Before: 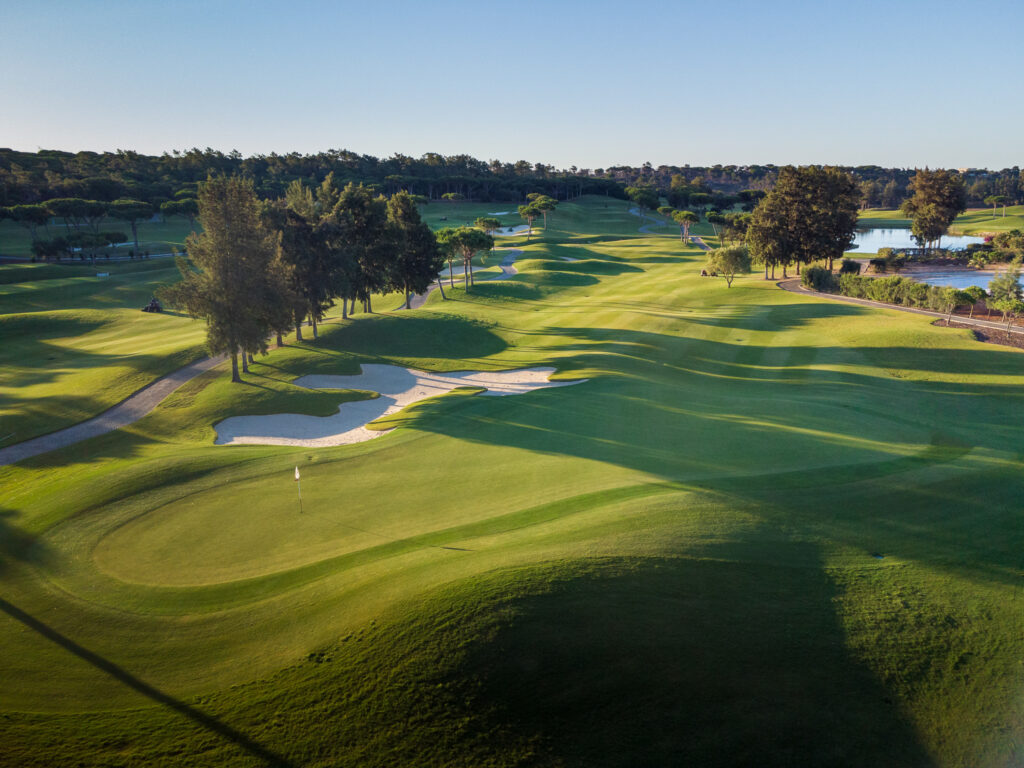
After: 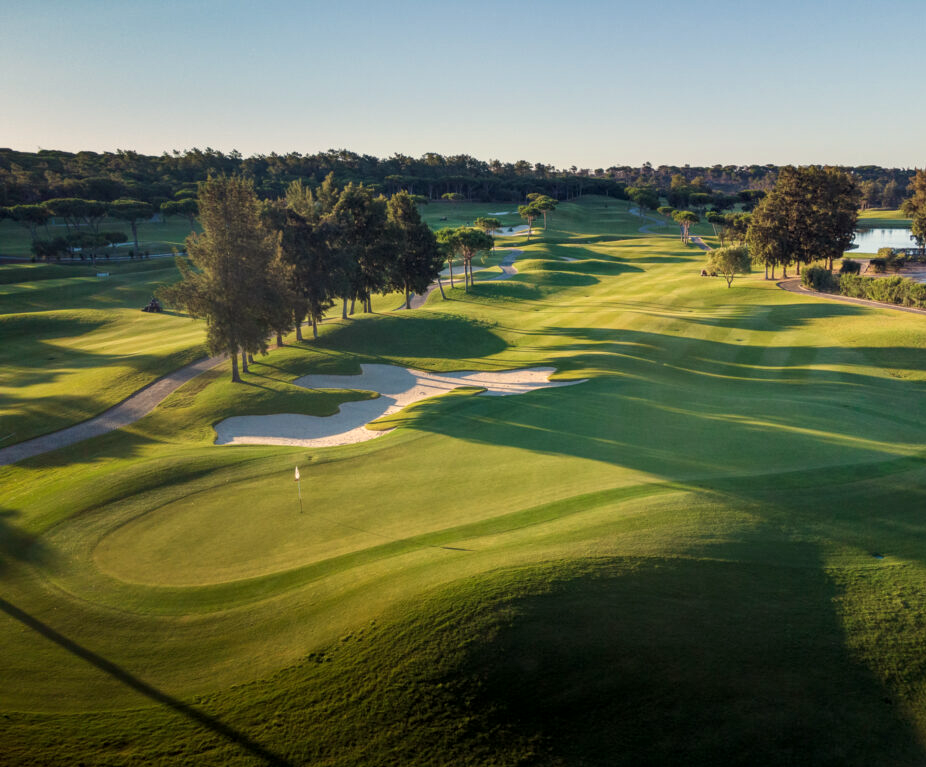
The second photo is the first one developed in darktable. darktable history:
crop: right 9.509%, bottom 0.031%
white balance: red 1.045, blue 0.932
local contrast: highlights 100%, shadows 100%, detail 120%, midtone range 0.2
